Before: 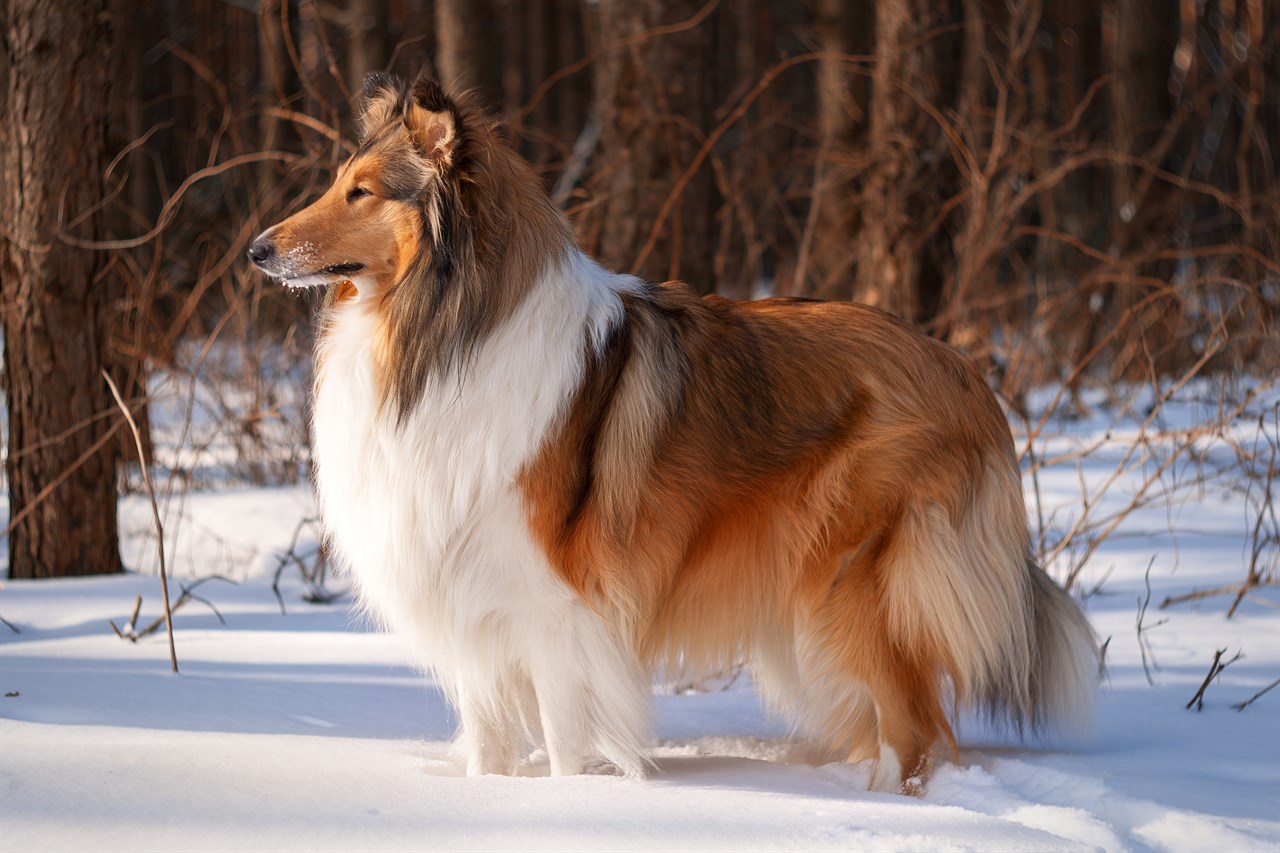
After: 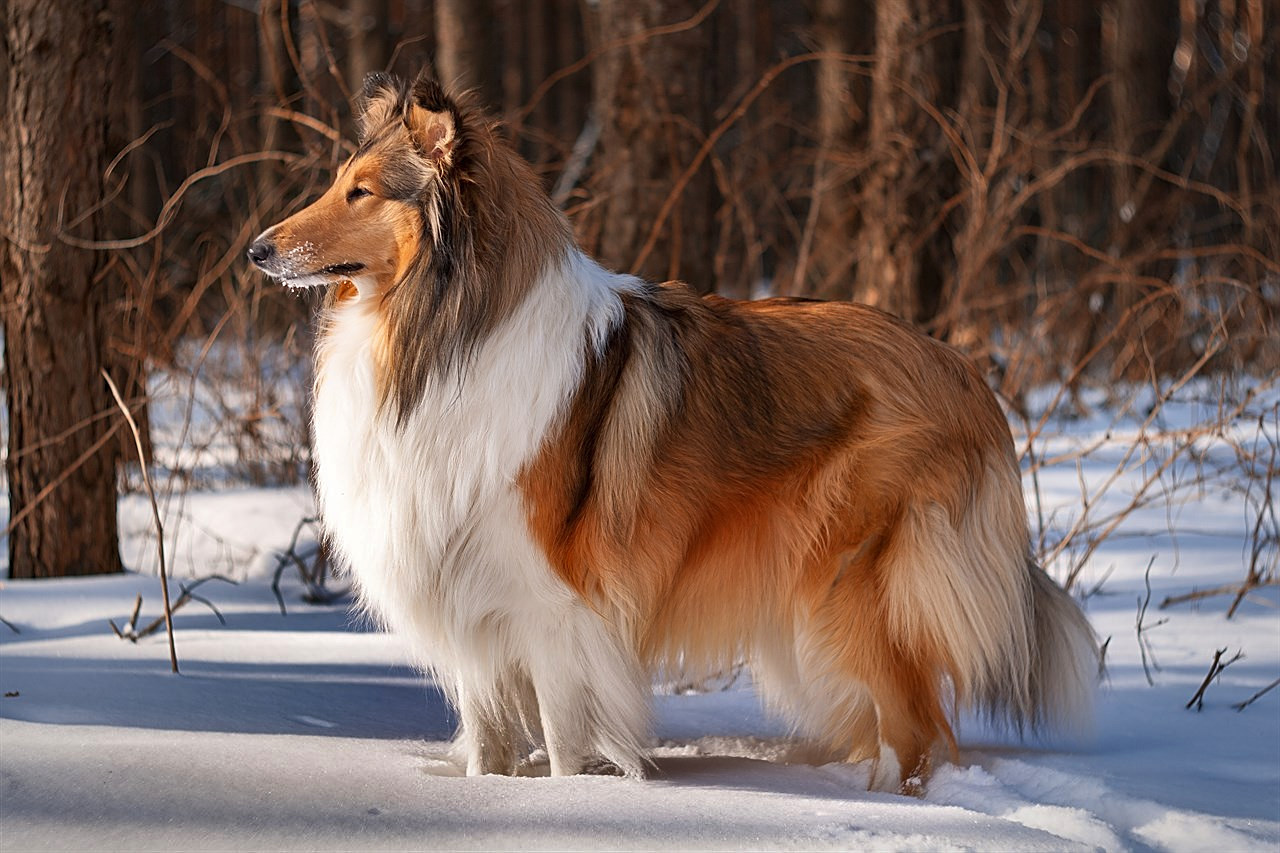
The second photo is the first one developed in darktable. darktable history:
shadows and highlights: shadows 24.14, highlights -76.81, shadows color adjustment 98.01%, highlights color adjustment 58.62%, soften with gaussian
sharpen: on, module defaults
